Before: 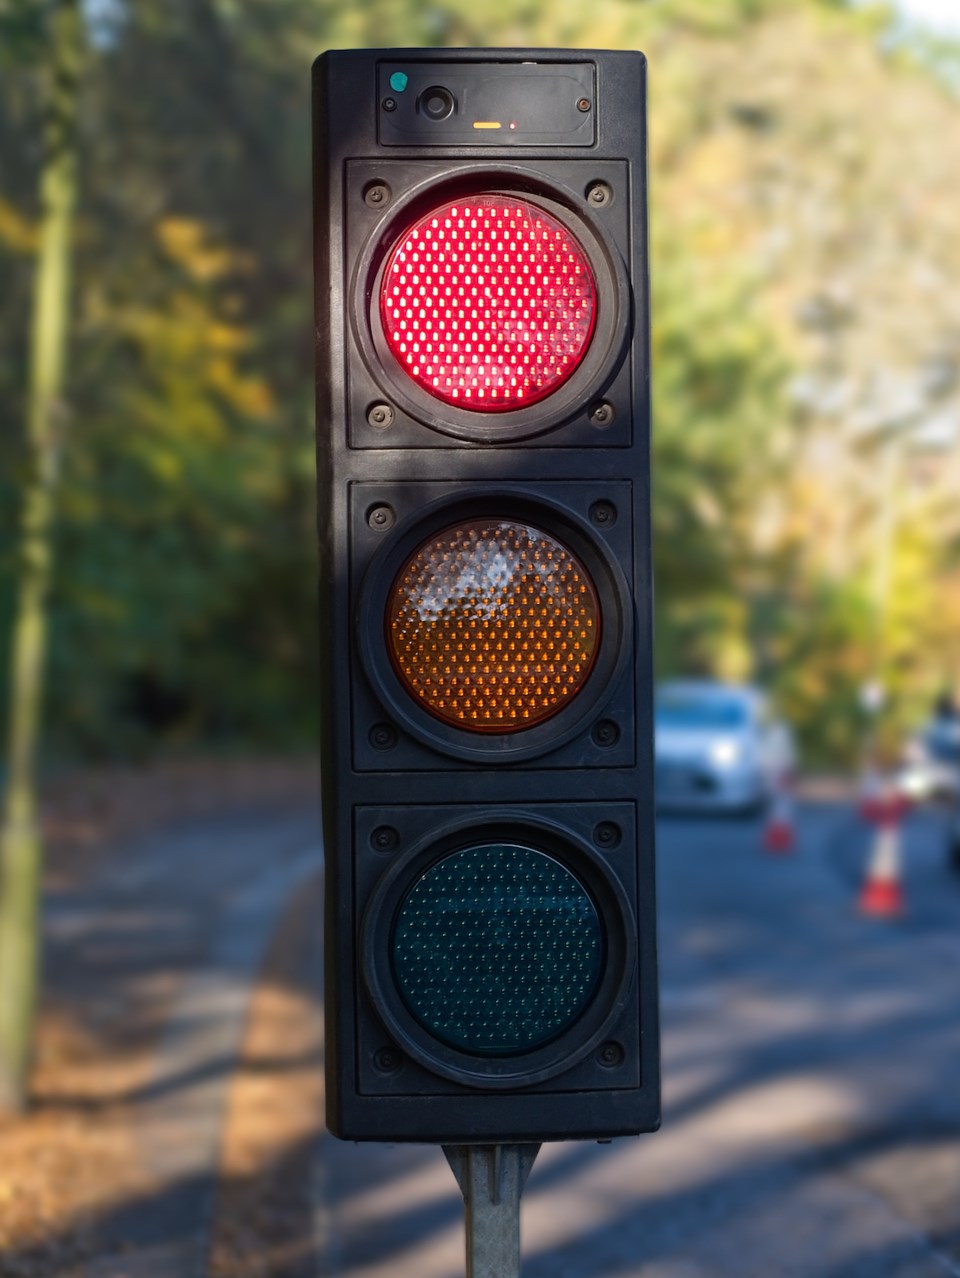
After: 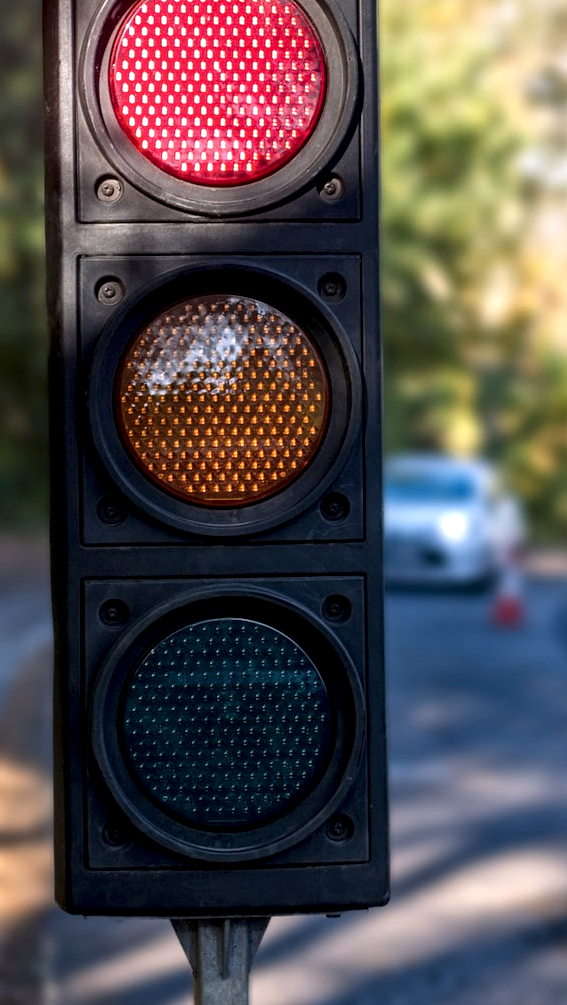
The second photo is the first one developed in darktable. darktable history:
white balance: red 1.009, blue 1.027
local contrast: highlights 60%, shadows 60%, detail 160%
crop and rotate: left 28.256%, top 17.734%, right 12.656%, bottom 3.573%
